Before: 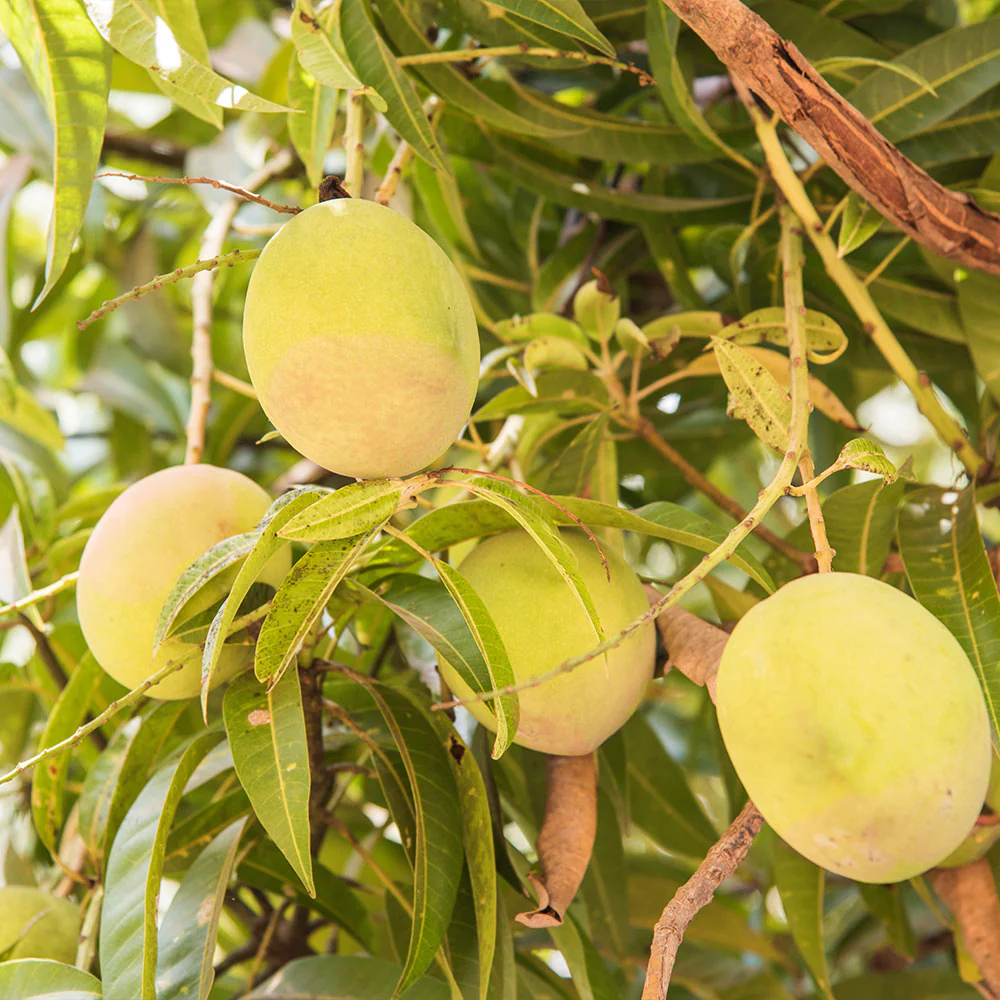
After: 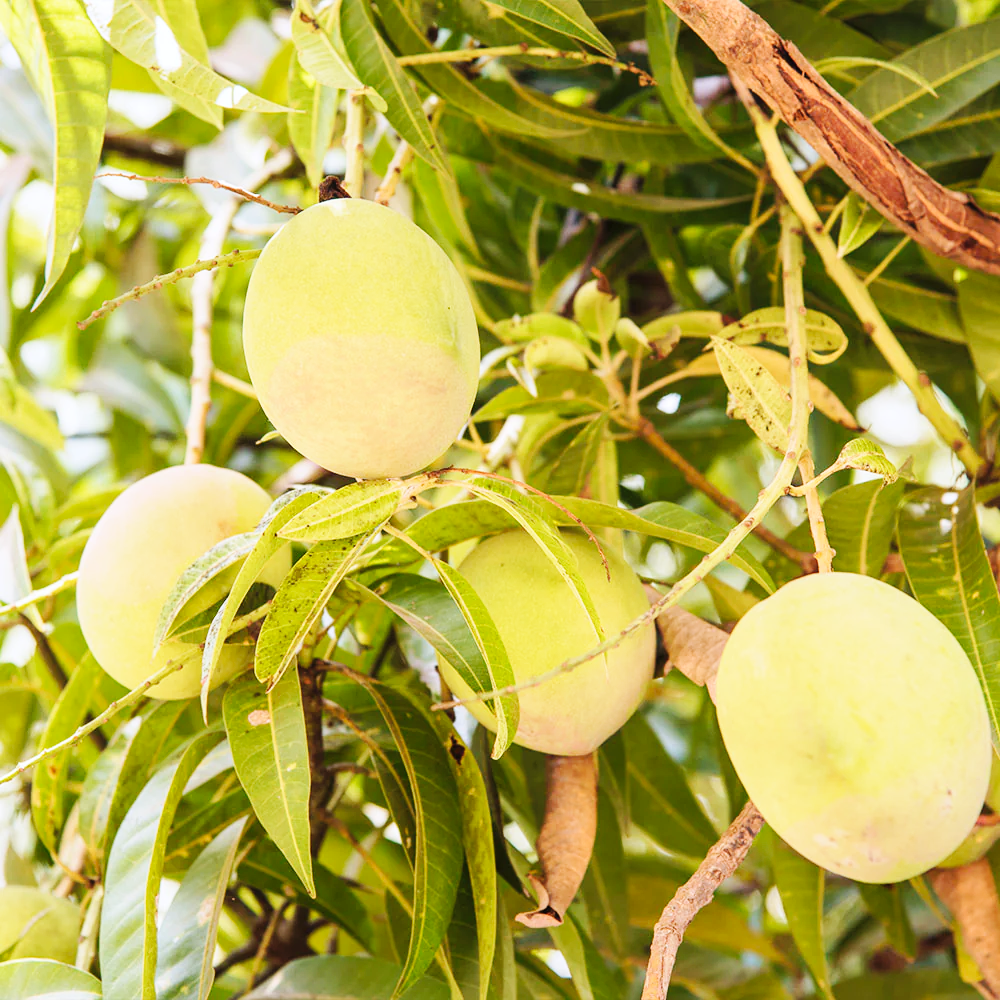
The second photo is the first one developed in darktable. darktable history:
tone equalizer: on, module defaults
base curve: curves: ch0 [(0, 0) (0.032, 0.025) (0.121, 0.166) (0.206, 0.329) (0.605, 0.79) (1, 1)], preserve colors none
color calibration: illuminant as shot in camera, x 0.358, y 0.373, temperature 4628.91 K
